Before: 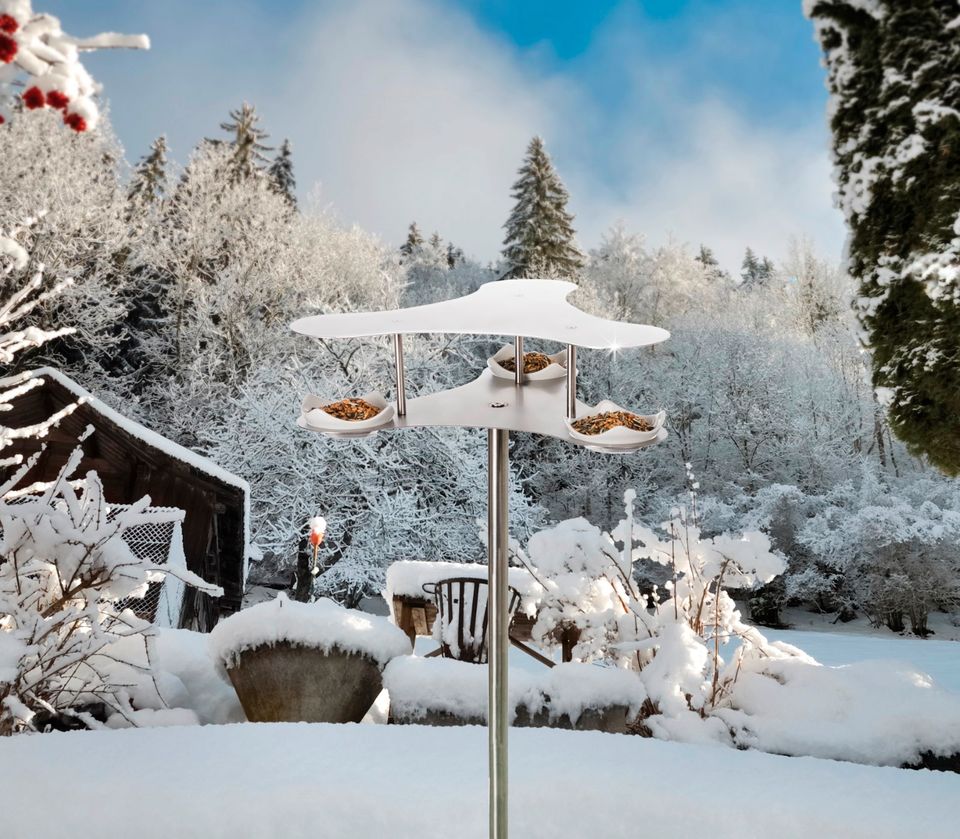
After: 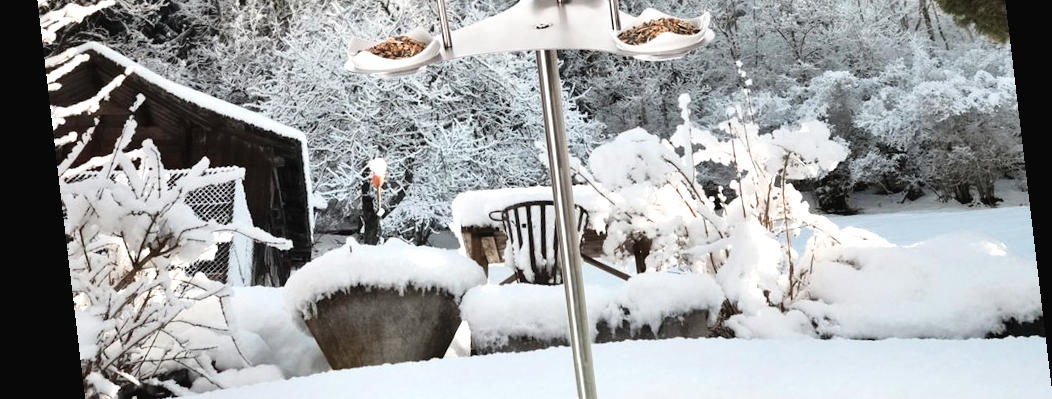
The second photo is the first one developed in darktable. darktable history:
base curve: curves: ch0 [(0, 0) (0.989, 0.992)], preserve colors none
crop: top 45.551%, bottom 12.262%
contrast brightness saturation: contrast 0.1, saturation -0.36
rotate and perspective: rotation -6.83°, automatic cropping off
exposure: black level correction -0.002, exposure 0.54 EV, compensate highlight preservation false
